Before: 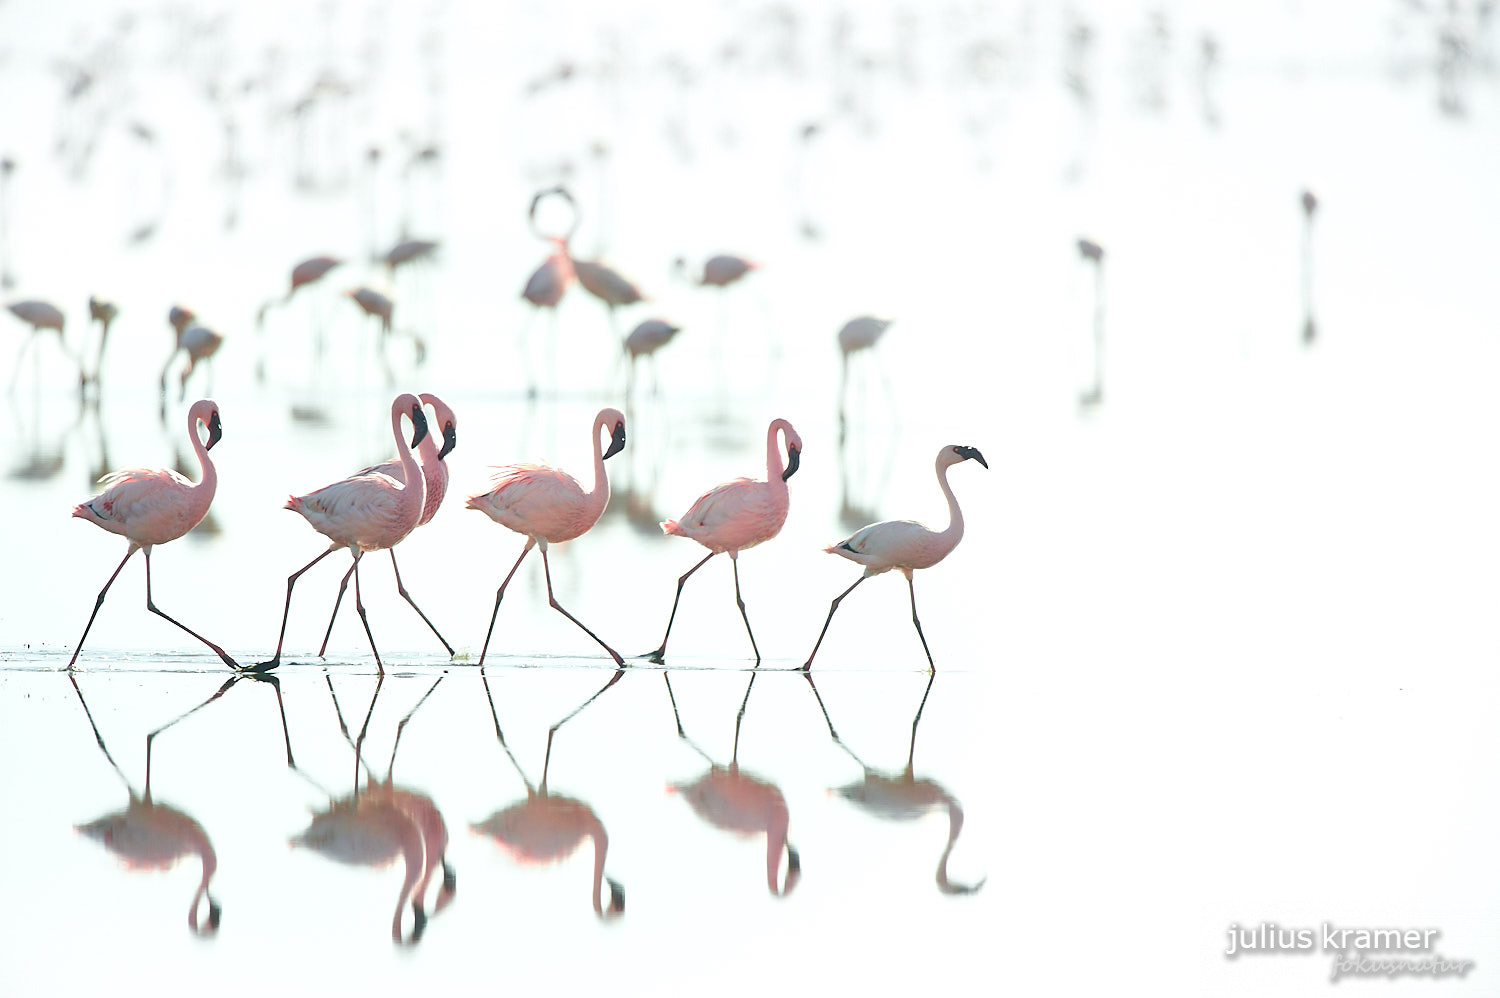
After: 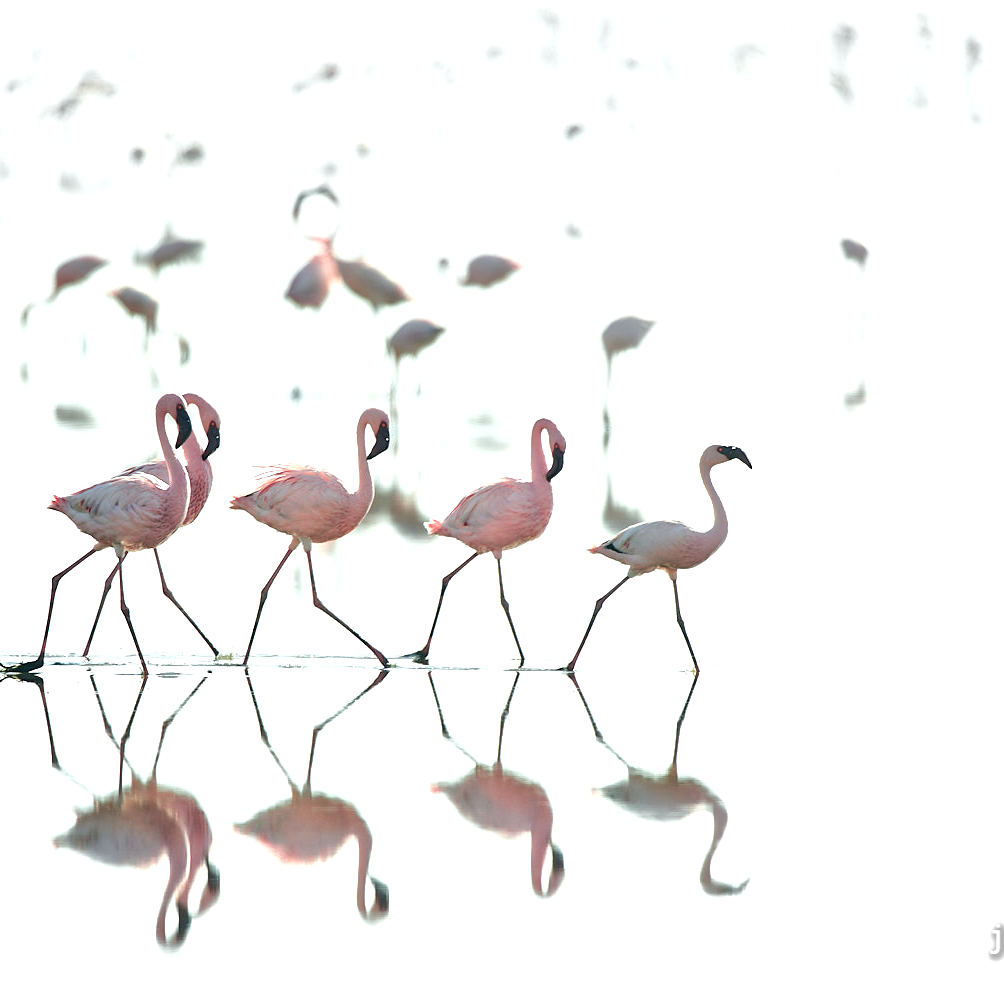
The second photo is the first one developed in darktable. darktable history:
crop and rotate: left 15.857%, right 17.19%
exposure: black level correction 0.009, exposure -0.163 EV, compensate exposure bias true, compensate highlight preservation false
tone equalizer: -8 EV -0.383 EV, -7 EV -0.4 EV, -6 EV -0.309 EV, -5 EV -0.232 EV, -3 EV 0.21 EV, -2 EV 0.306 EV, -1 EV 0.405 EV, +0 EV 0.392 EV, edges refinement/feathering 500, mask exposure compensation -1.57 EV, preserve details no
local contrast: mode bilateral grid, contrast 19, coarseness 19, detail 163%, midtone range 0.2
